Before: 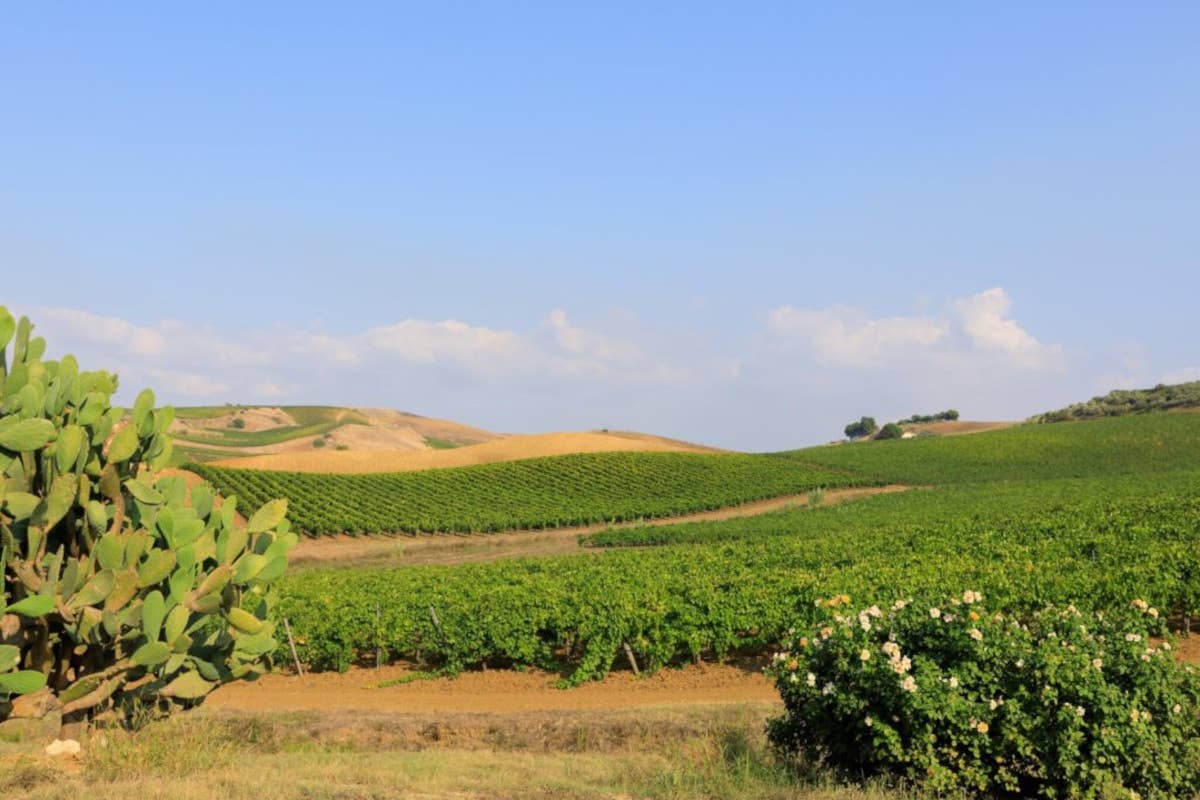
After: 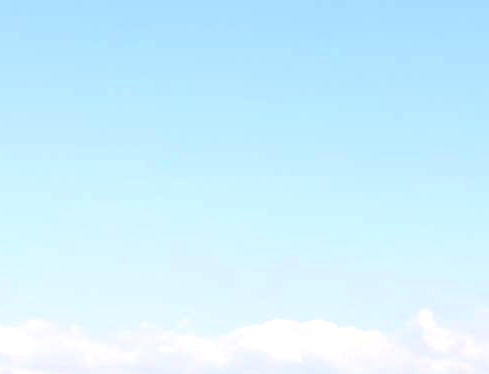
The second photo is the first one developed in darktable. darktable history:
crop and rotate: left 11.086%, top 0.077%, right 48.107%, bottom 53.15%
exposure: exposure 0.668 EV, compensate highlight preservation false
